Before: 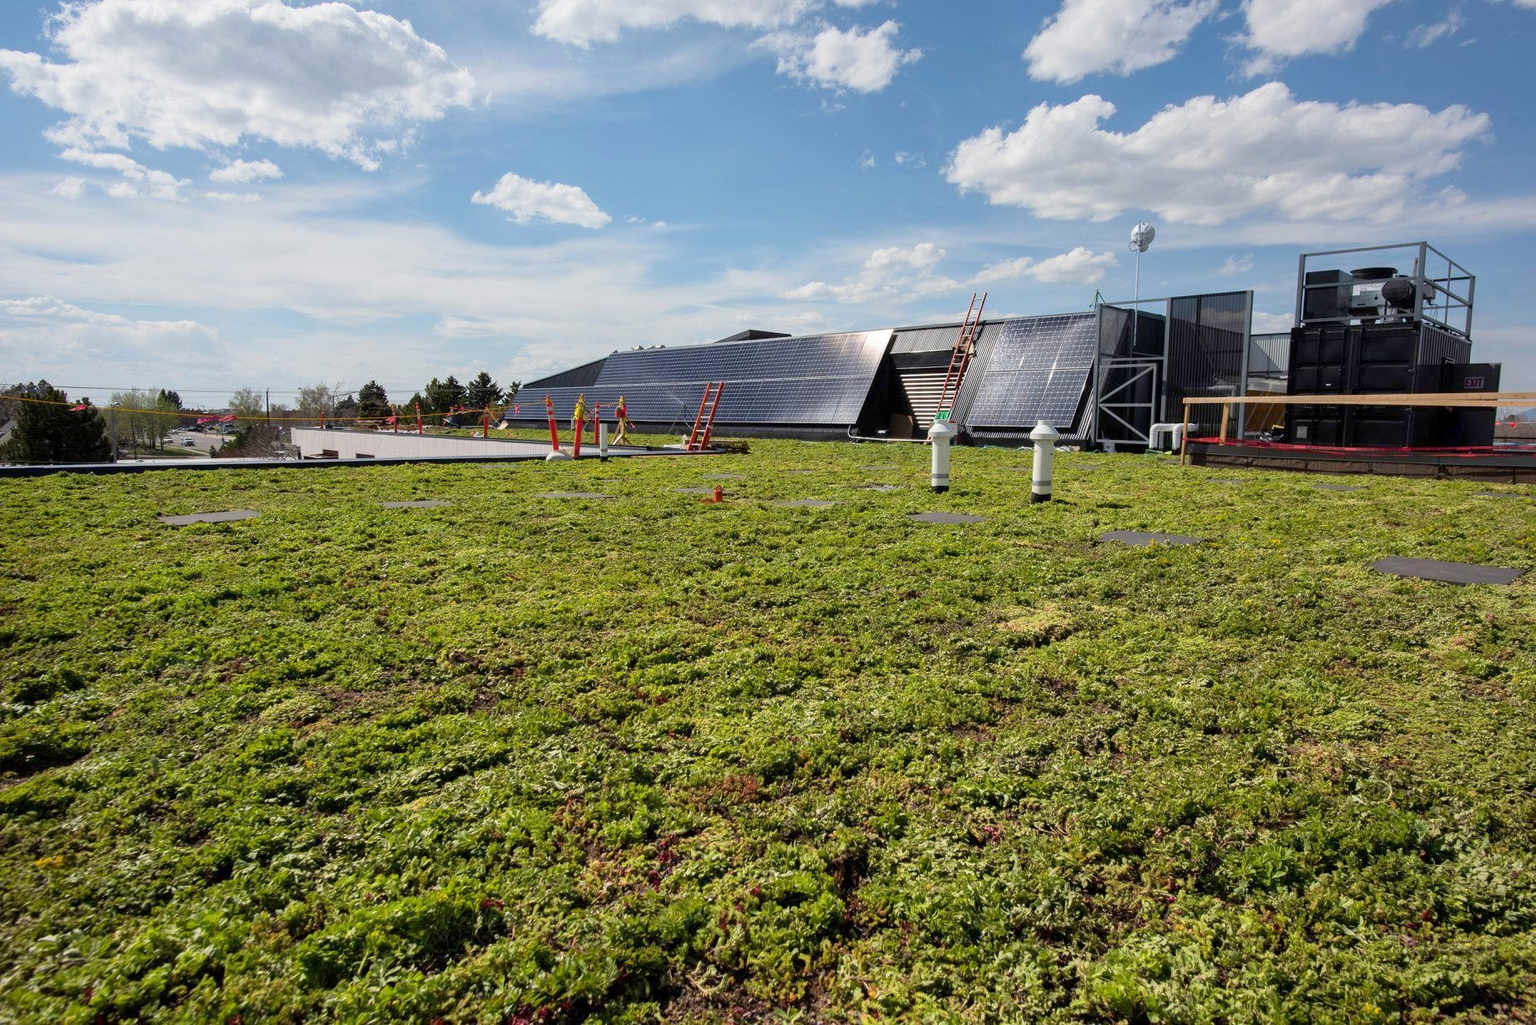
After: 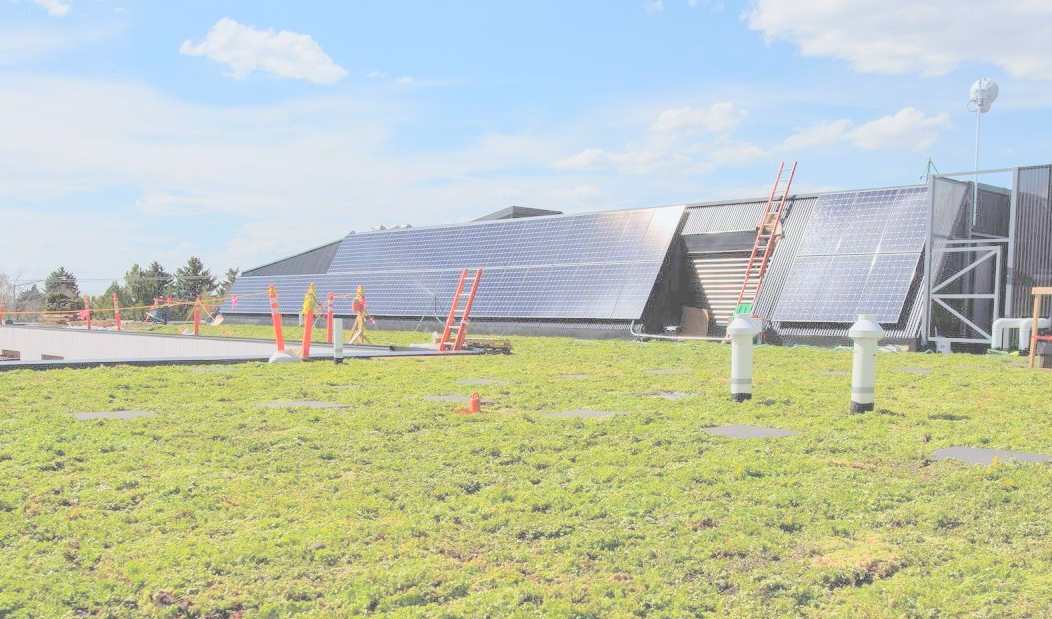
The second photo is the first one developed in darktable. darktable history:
crop: left 20.932%, top 15.471%, right 21.848%, bottom 34.081%
exposure: black level correction -0.003, exposure 0.04 EV, compensate highlight preservation false
white balance: red 0.982, blue 1.018
tone equalizer: -8 EV 0.25 EV, -7 EV 0.417 EV, -6 EV 0.417 EV, -5 EV 0.25 EV, -3 EV -0.25 EV, -2 EV -0.417 EV, -1 EV -0.417 EV, +0 EV -0.25 EV, edges refinement/feathering 500, mask exposure compensation -1.57 EV, preserve details guided filter
contrast brightness saturation: brightness 1
